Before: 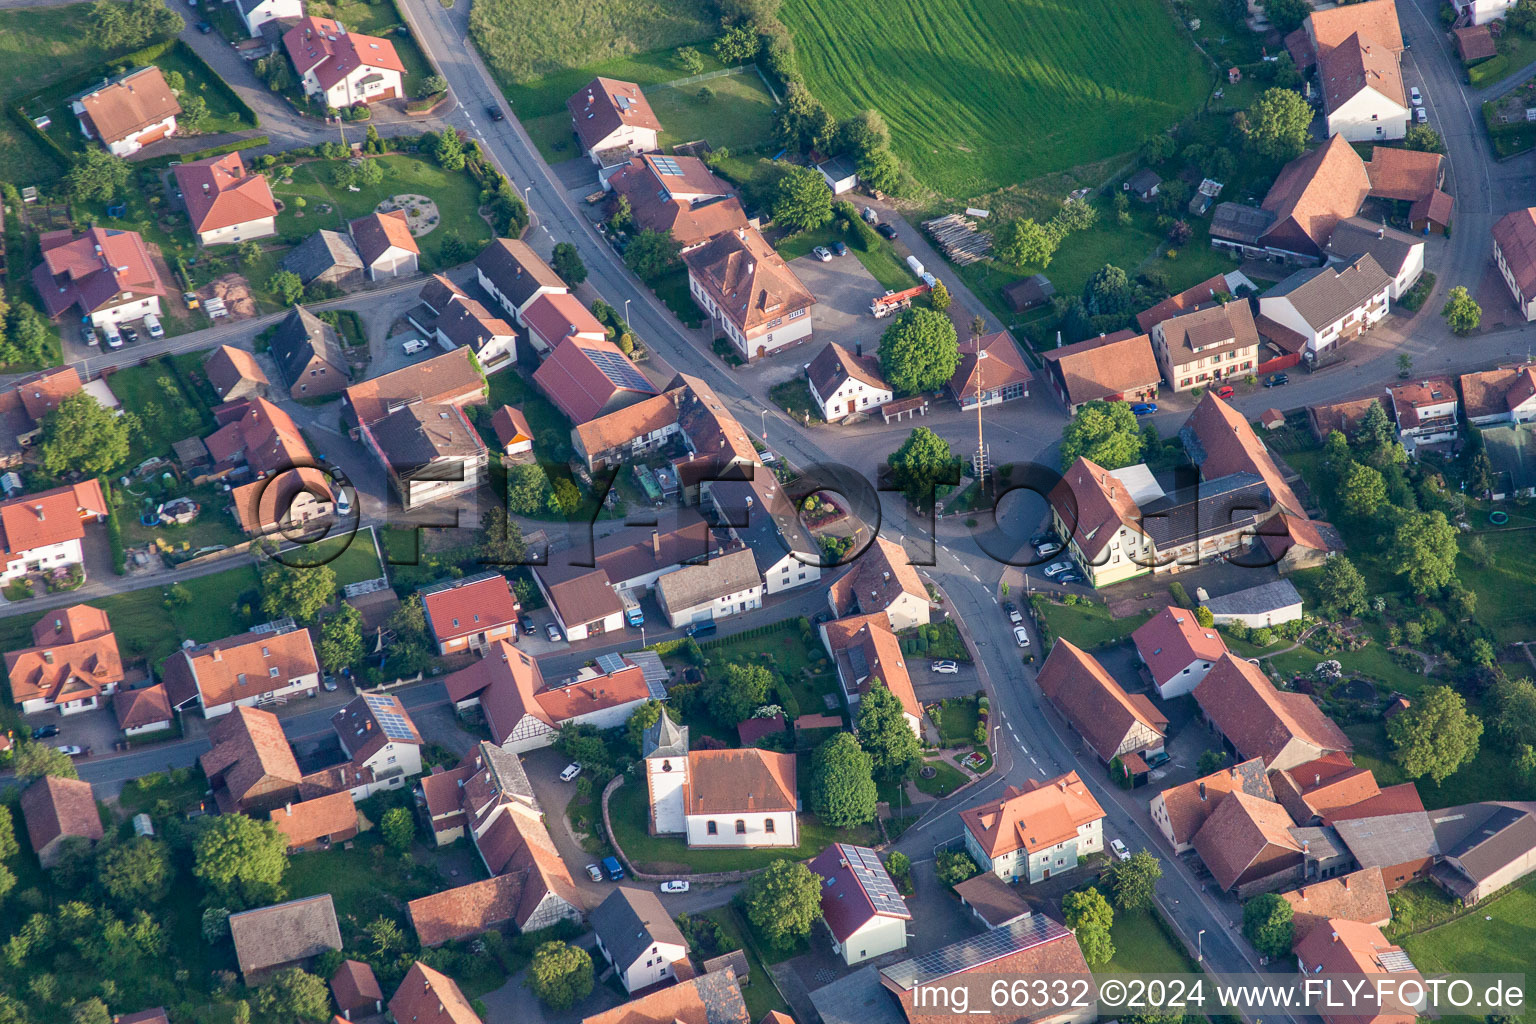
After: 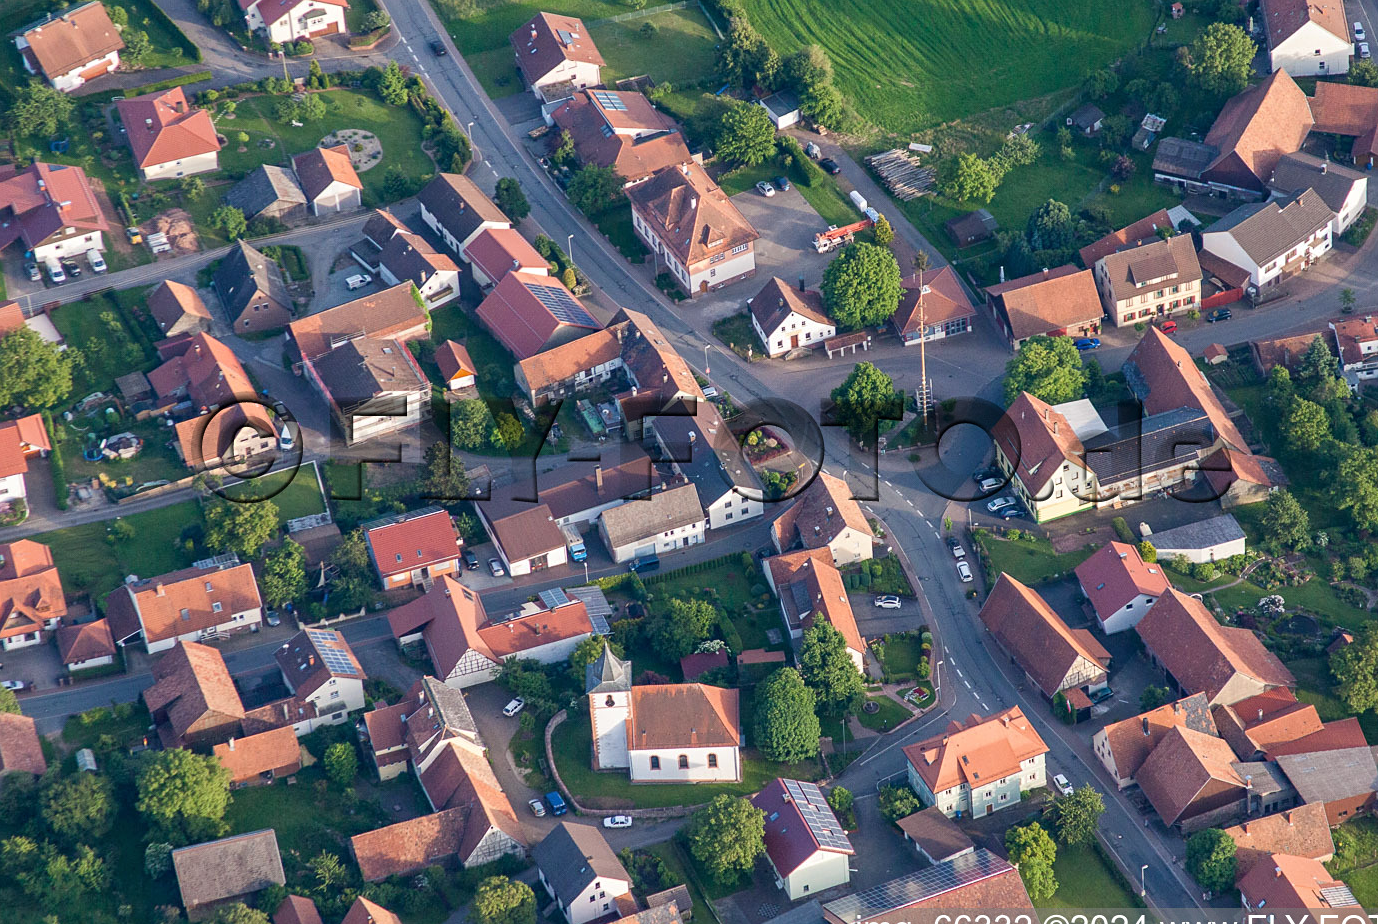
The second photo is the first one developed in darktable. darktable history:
shadows and highlights: shadows 21.04, highlights -81.56, soften with gaussian
crop: left 3.726%, top 6.42%, right 6.56%, bottom 3.329%
sharpen: amount 0.201
